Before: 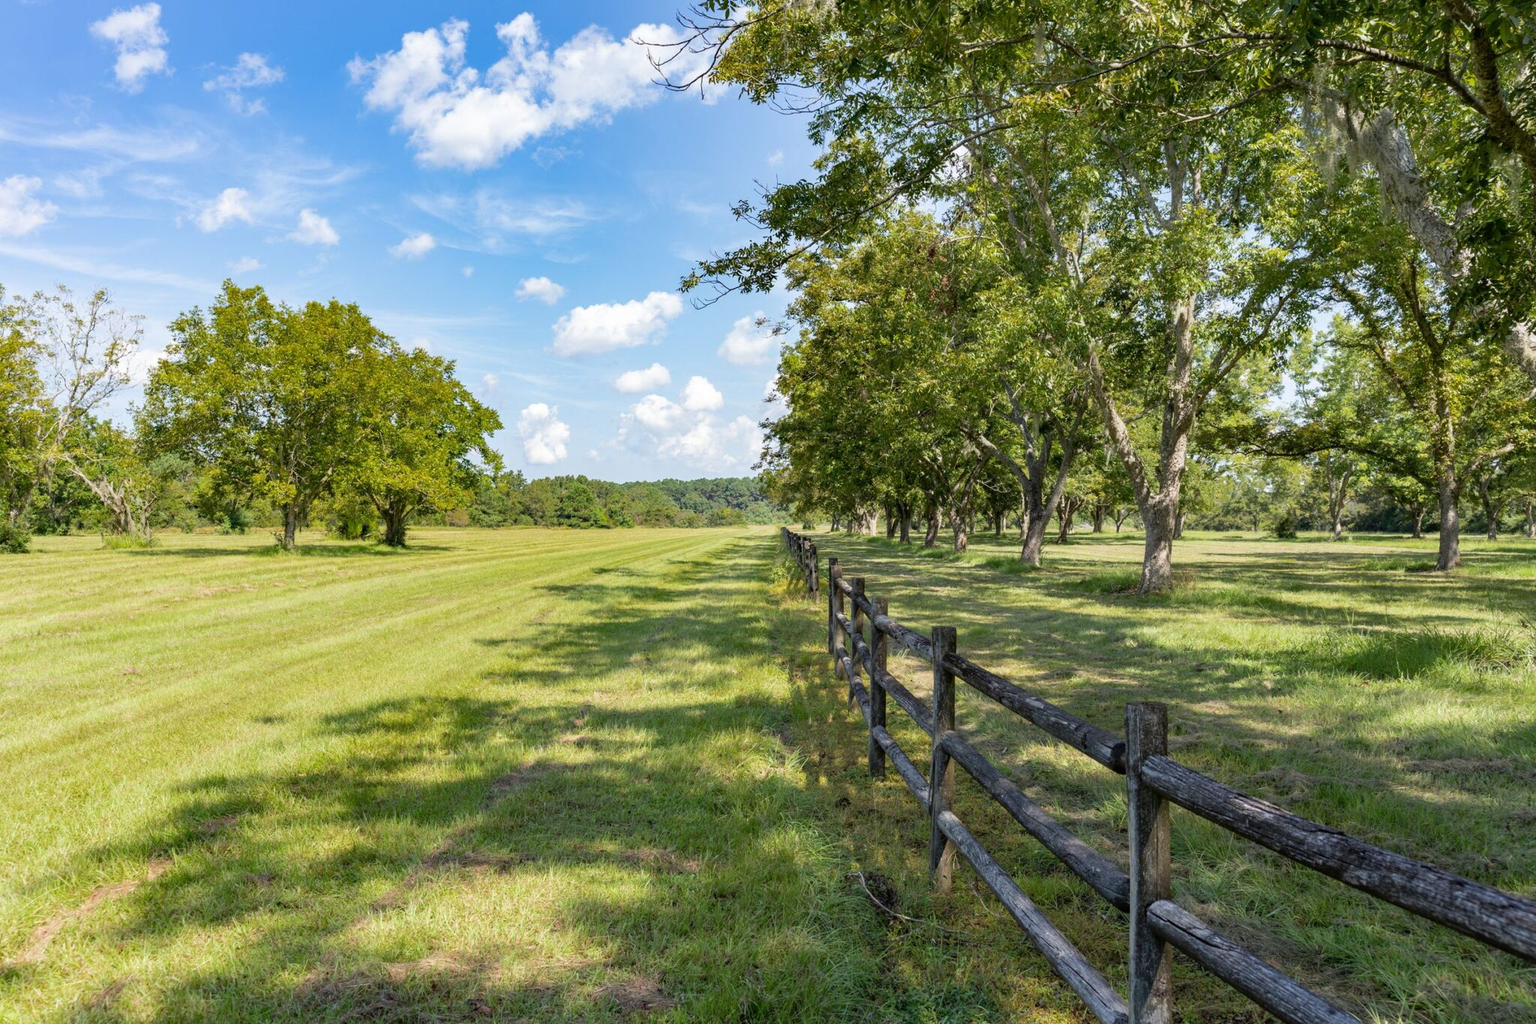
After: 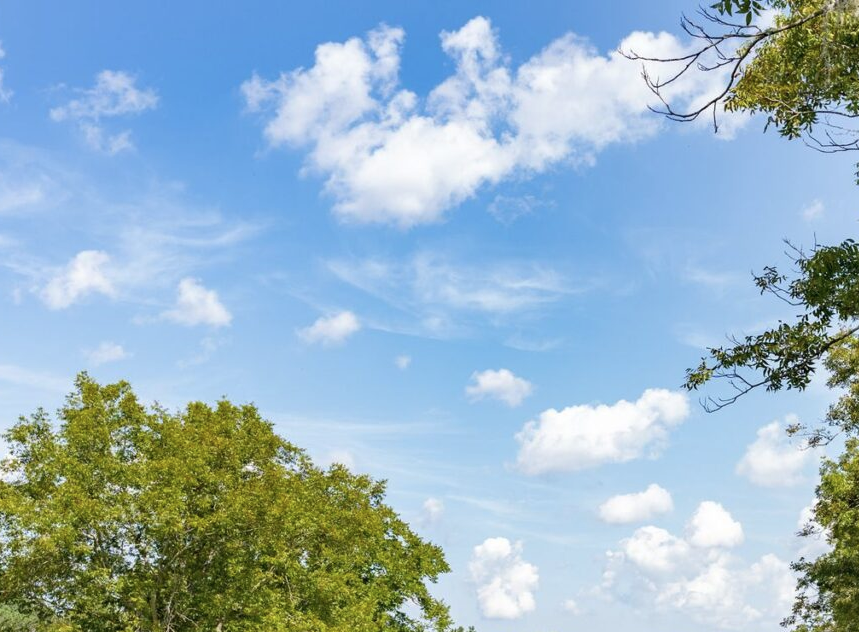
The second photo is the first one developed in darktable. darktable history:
crop and rotate: left 10.817%, top 0.062%, right 47.194%, bottom 53.626%
contrast brightness saturation: saturation -0.1
